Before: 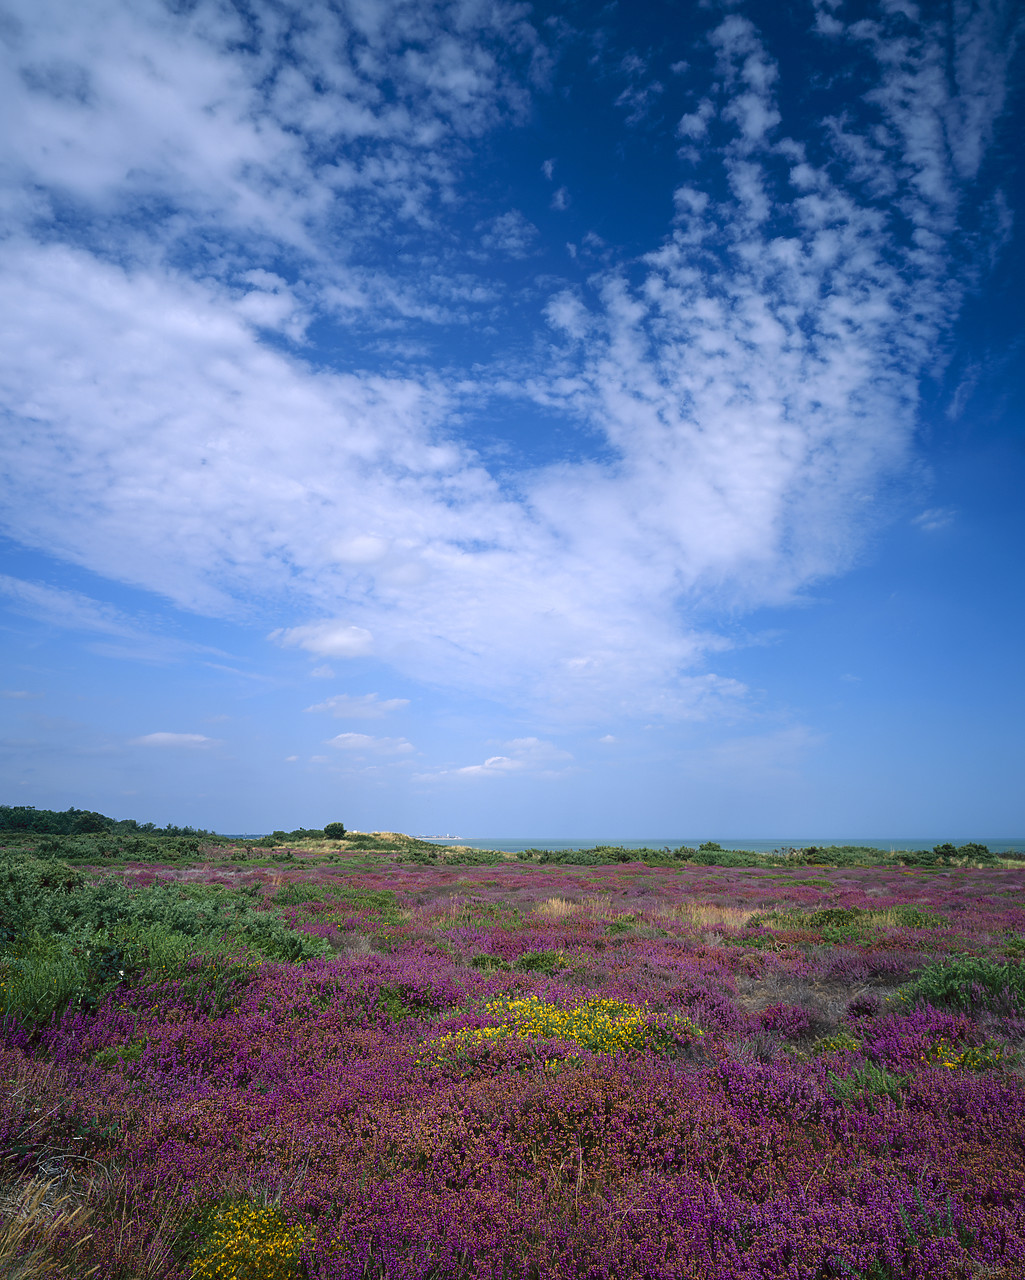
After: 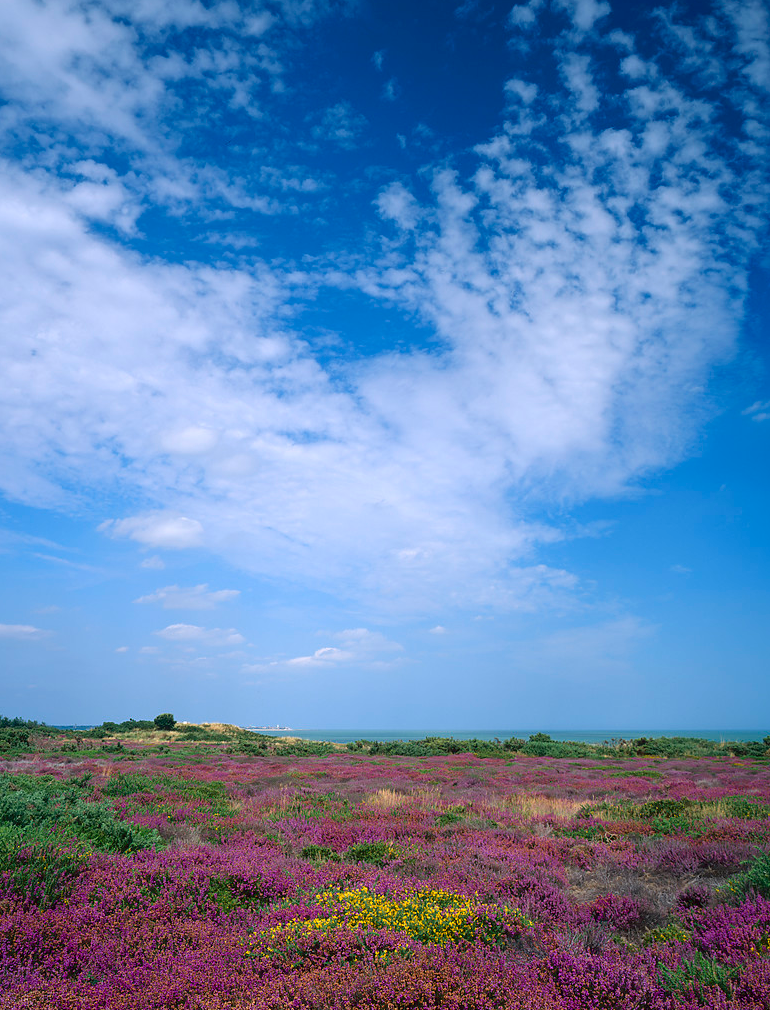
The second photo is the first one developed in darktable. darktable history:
crop: left 16.654%, top 8.568%, right 8.145%, bottom 12.506%
exposure: compensate highlight preservation false
